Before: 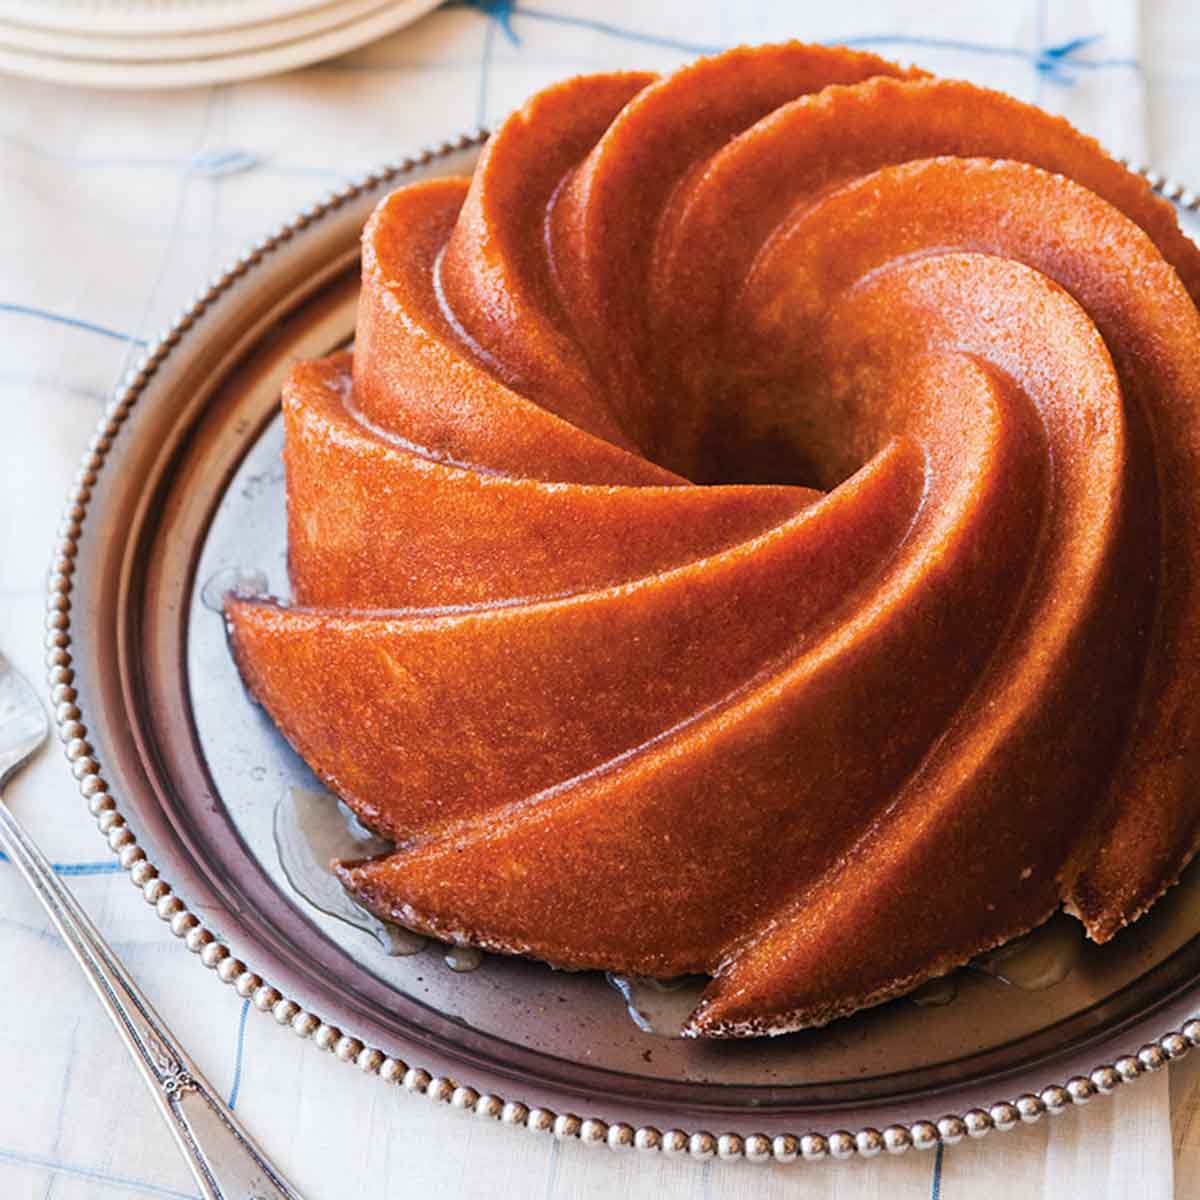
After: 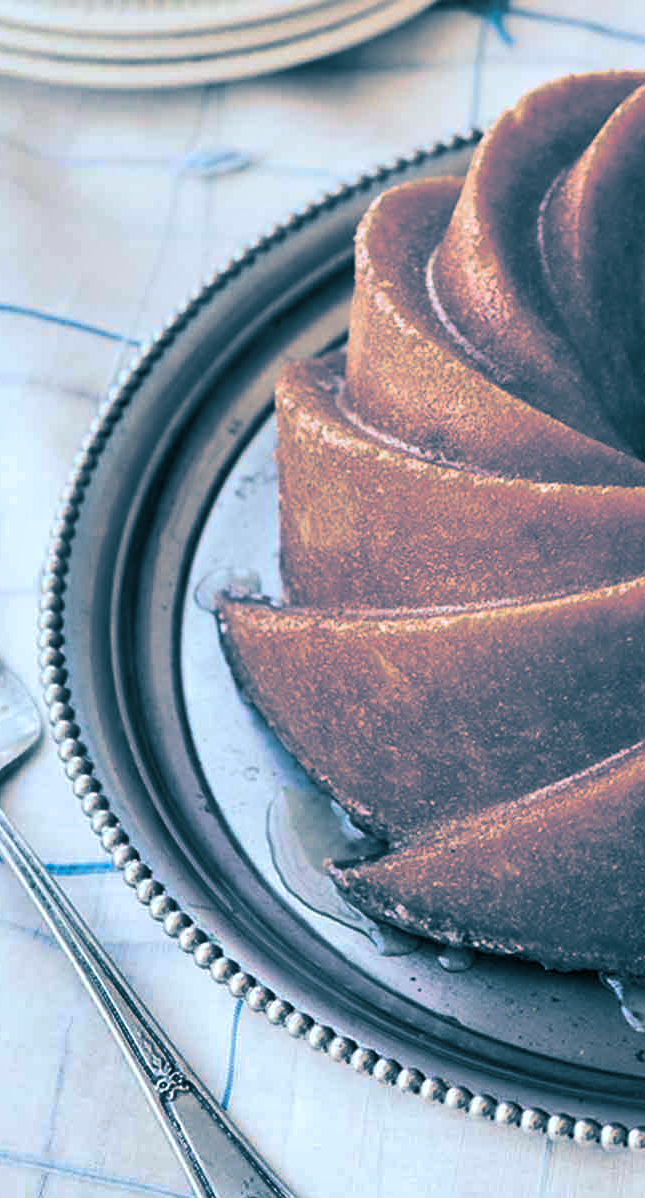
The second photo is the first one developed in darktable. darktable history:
color correction: highlights a* -3.28, highlights b* -6.24, shadows a* 3.1, shadows b* 5.19
split-toning: shadows › hue 212.4°, balance -70
crop: left 0.587%, right 45.588%, bottom 0.086%
shadows and highlights: low approximation 0.01, soften with gaussian
color zones: curves: ch1 [(0.25, 0.5) (0.747, 0.71)]
